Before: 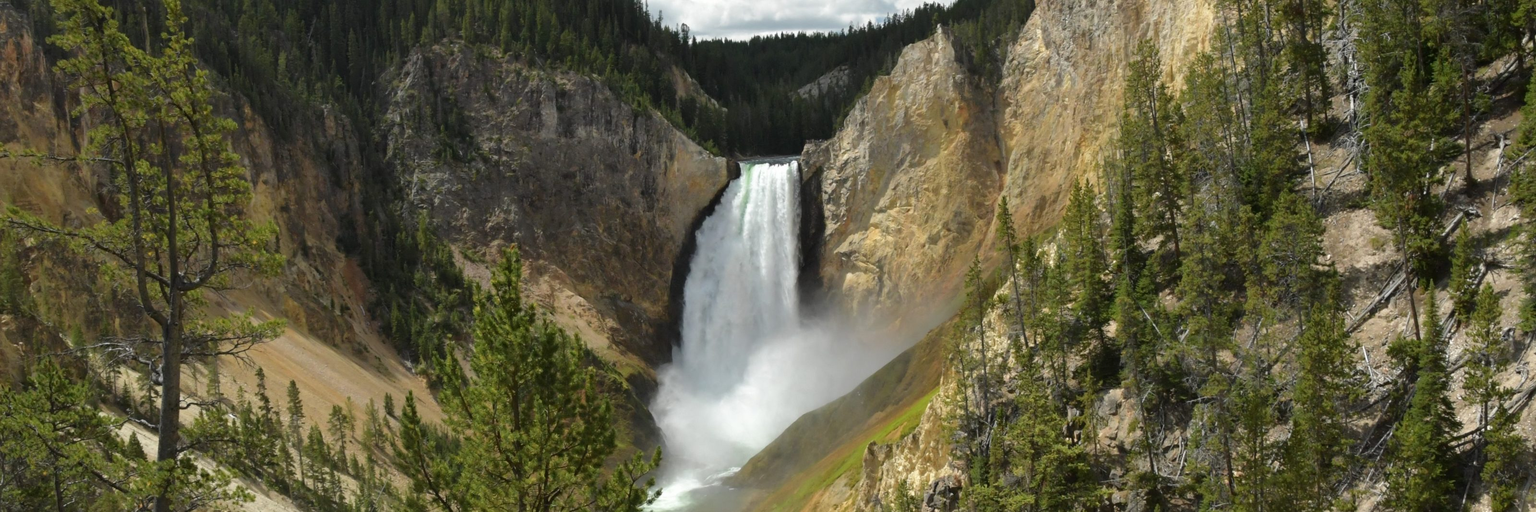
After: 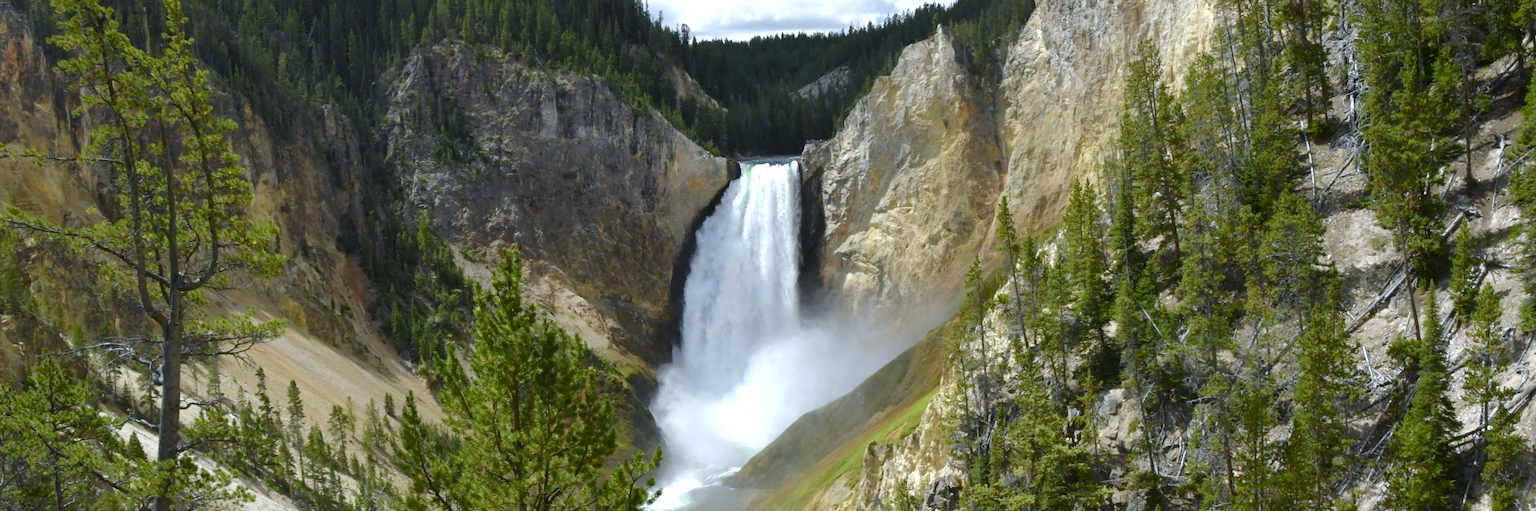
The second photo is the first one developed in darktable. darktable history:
exposure: exposure 0.4 EV, compensate highlight preservation false
color balance rgb: perceptual saturation grading › global saturation 20%, perceptual saturation grading › highlights -50%, perceptual saturation grading › shadows 30%
white balance: red 0.931, blue 1.11
